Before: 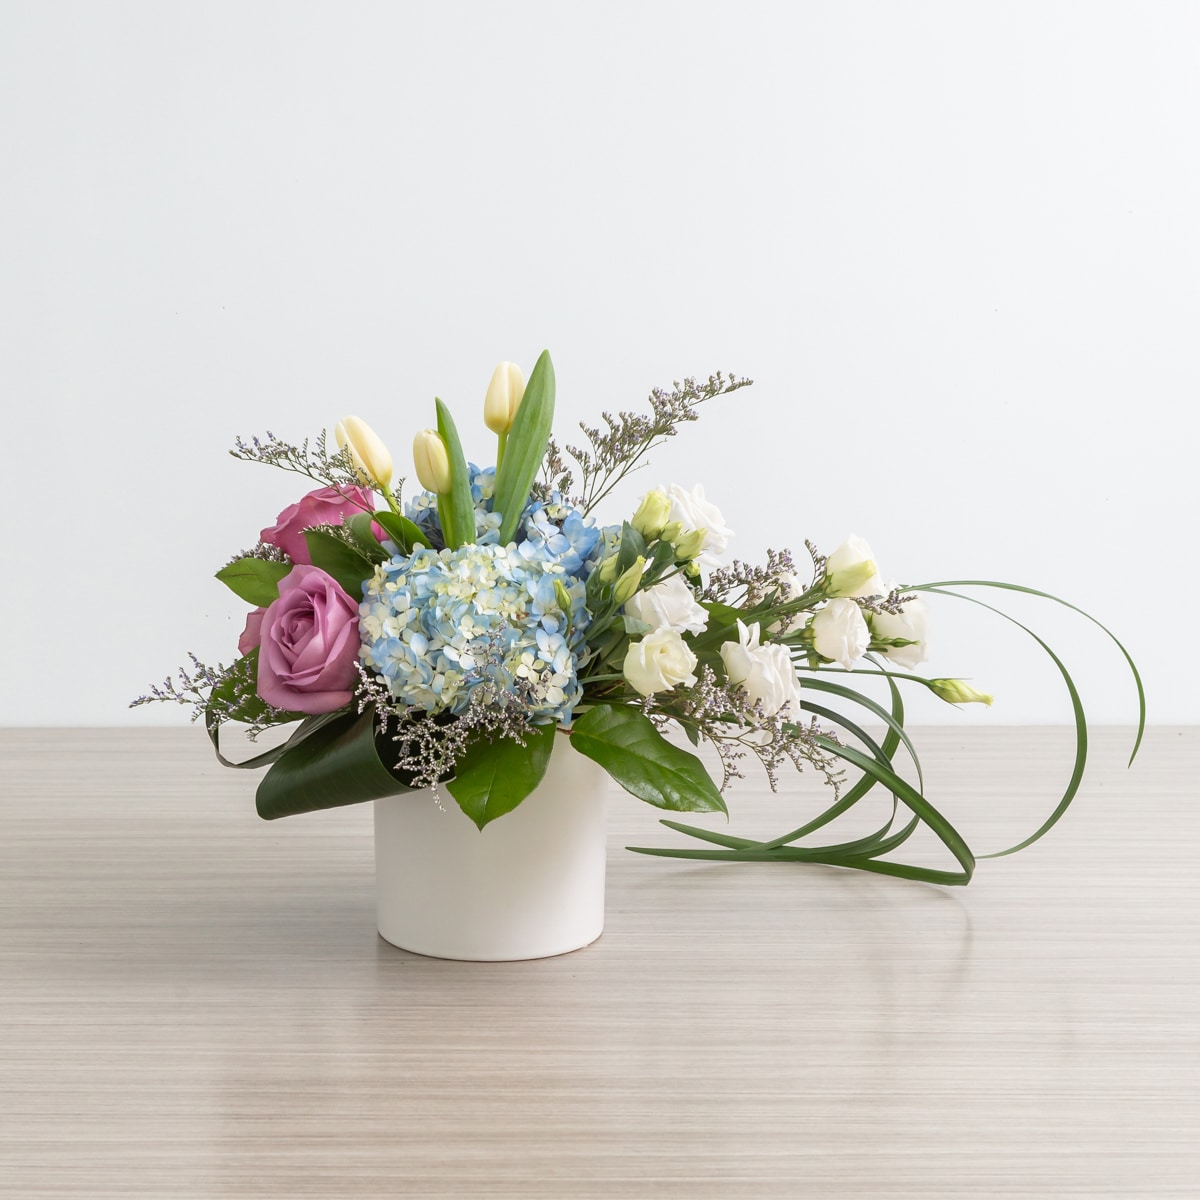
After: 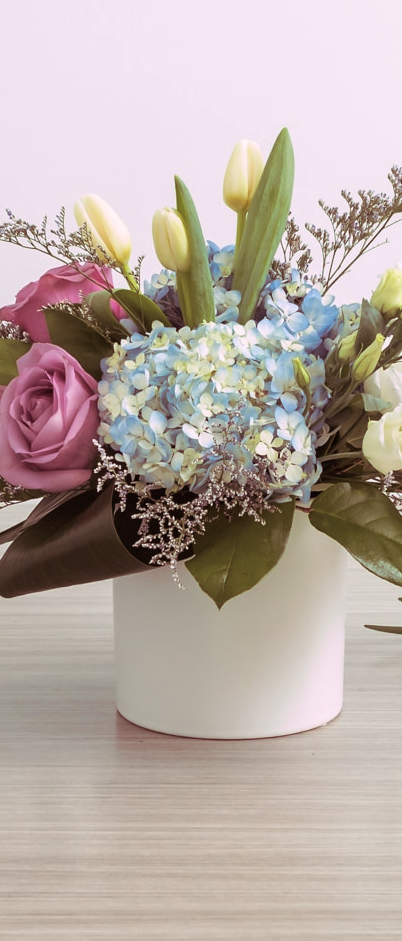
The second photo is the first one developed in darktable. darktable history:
crop and rotate: left 21.77%, top 18.528%, right 44.676%, bottom 2.997%
split-toning: highlights › hue 298.8°, highlights › saturation 0.73, compress 41.76%
